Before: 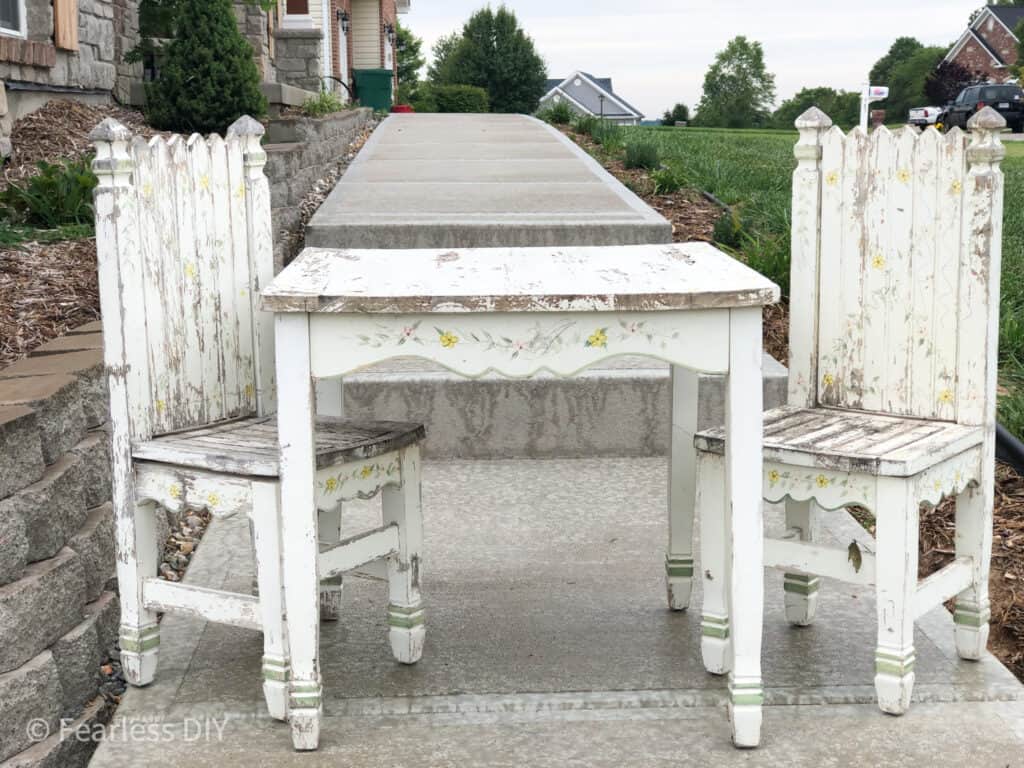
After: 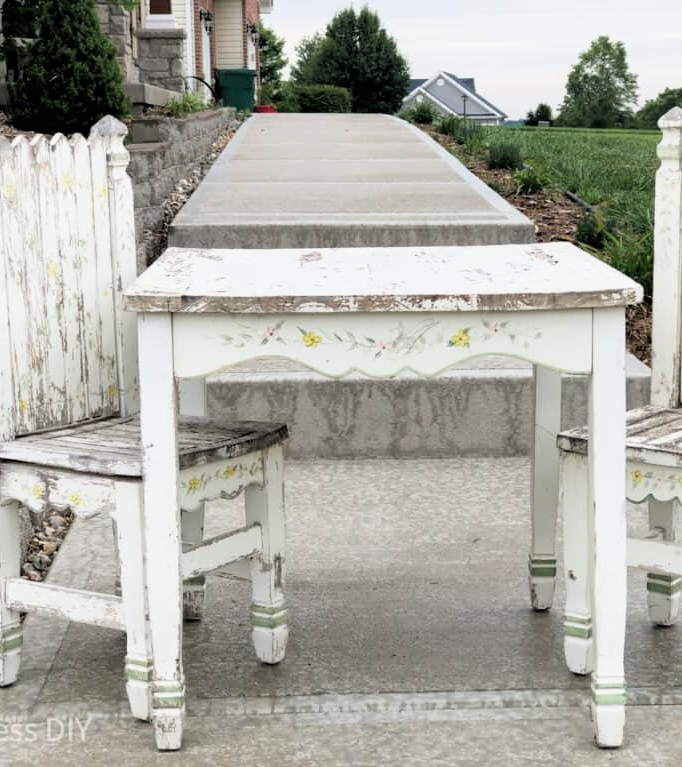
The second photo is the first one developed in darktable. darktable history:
filmic rgb: black relative exposure -4.93 EV, white relative exposure 2.84 EV, hardness 3.72
crop and rotate: left 13.409%, right 19.924%
